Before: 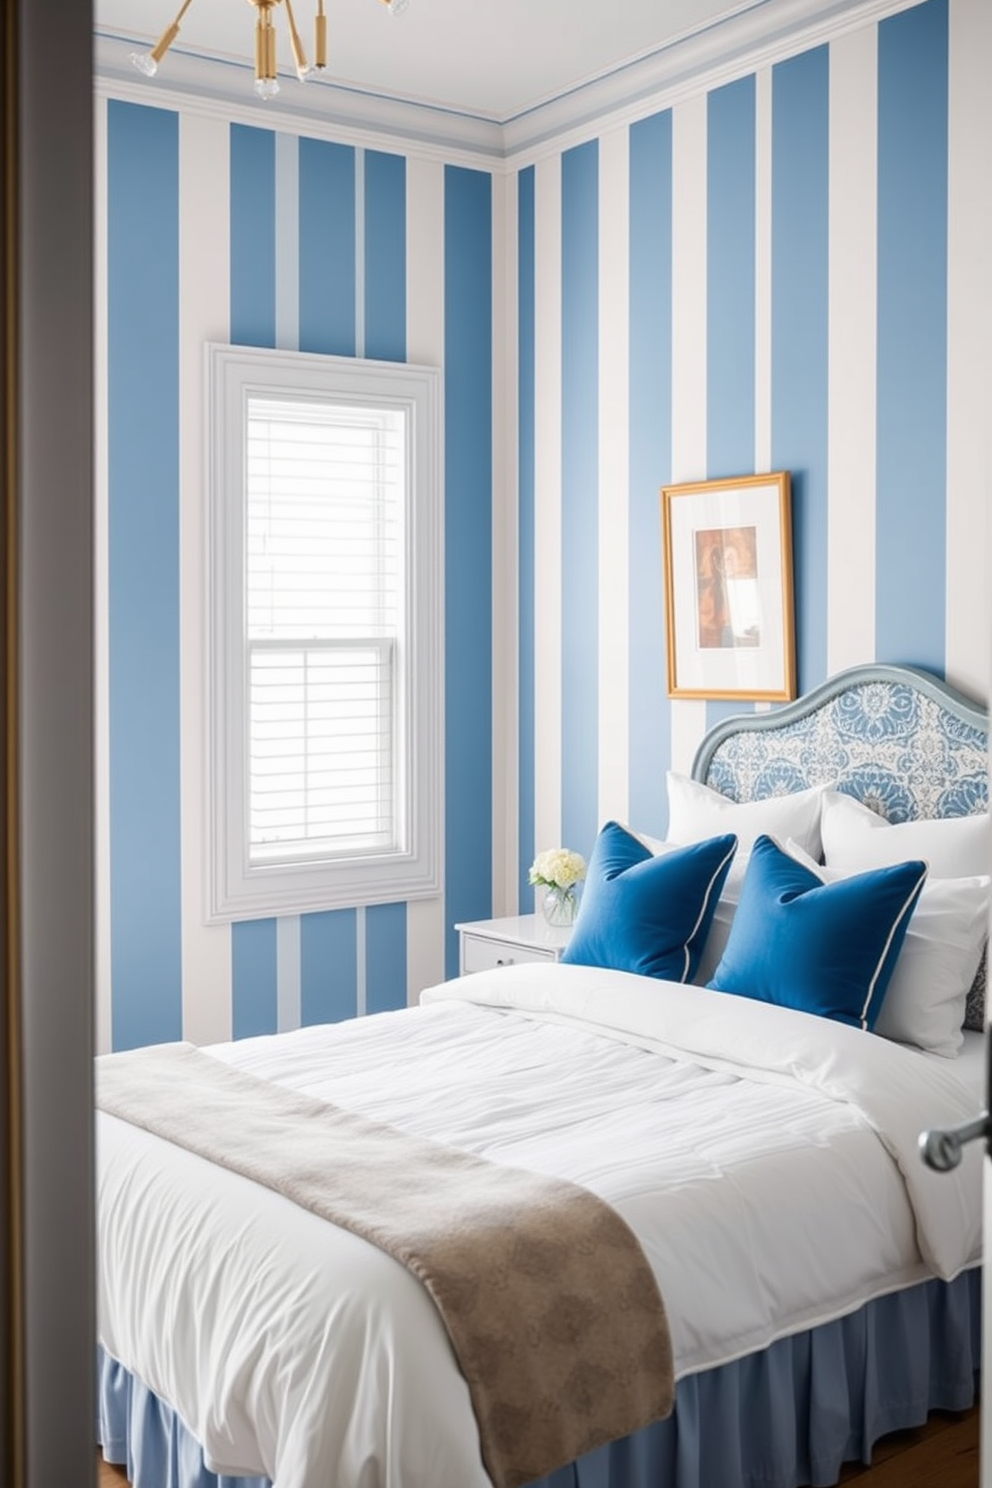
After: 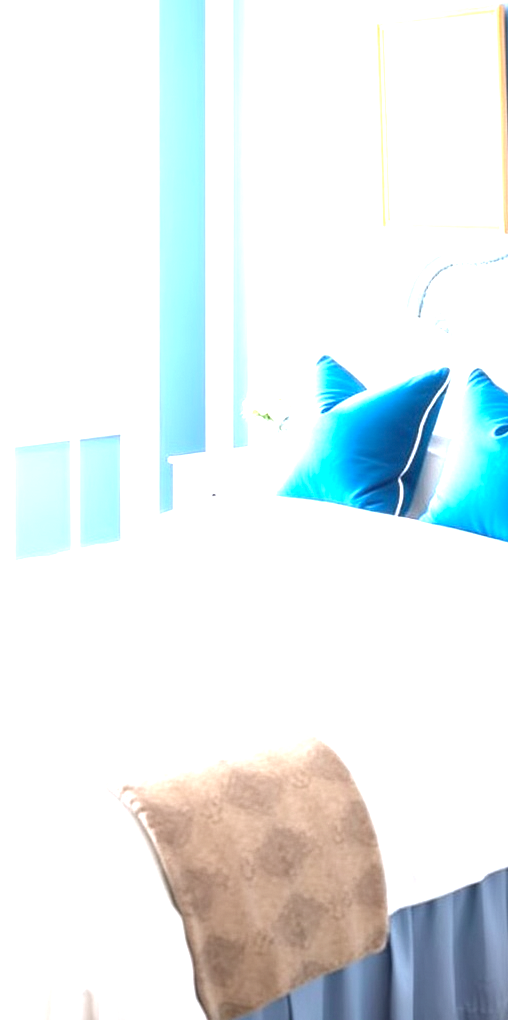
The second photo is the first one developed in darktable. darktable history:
crop and rotate: left 28.839%, top 31.446%, right 19.859%
color correction: highlights a* -0.095, highlights b* -5.36, shadows a* -0.139, shadows b* -0.138
tone equalizer: on, module defaults
exposure: exposure 2.257 EV, compensate highlight preservation false
